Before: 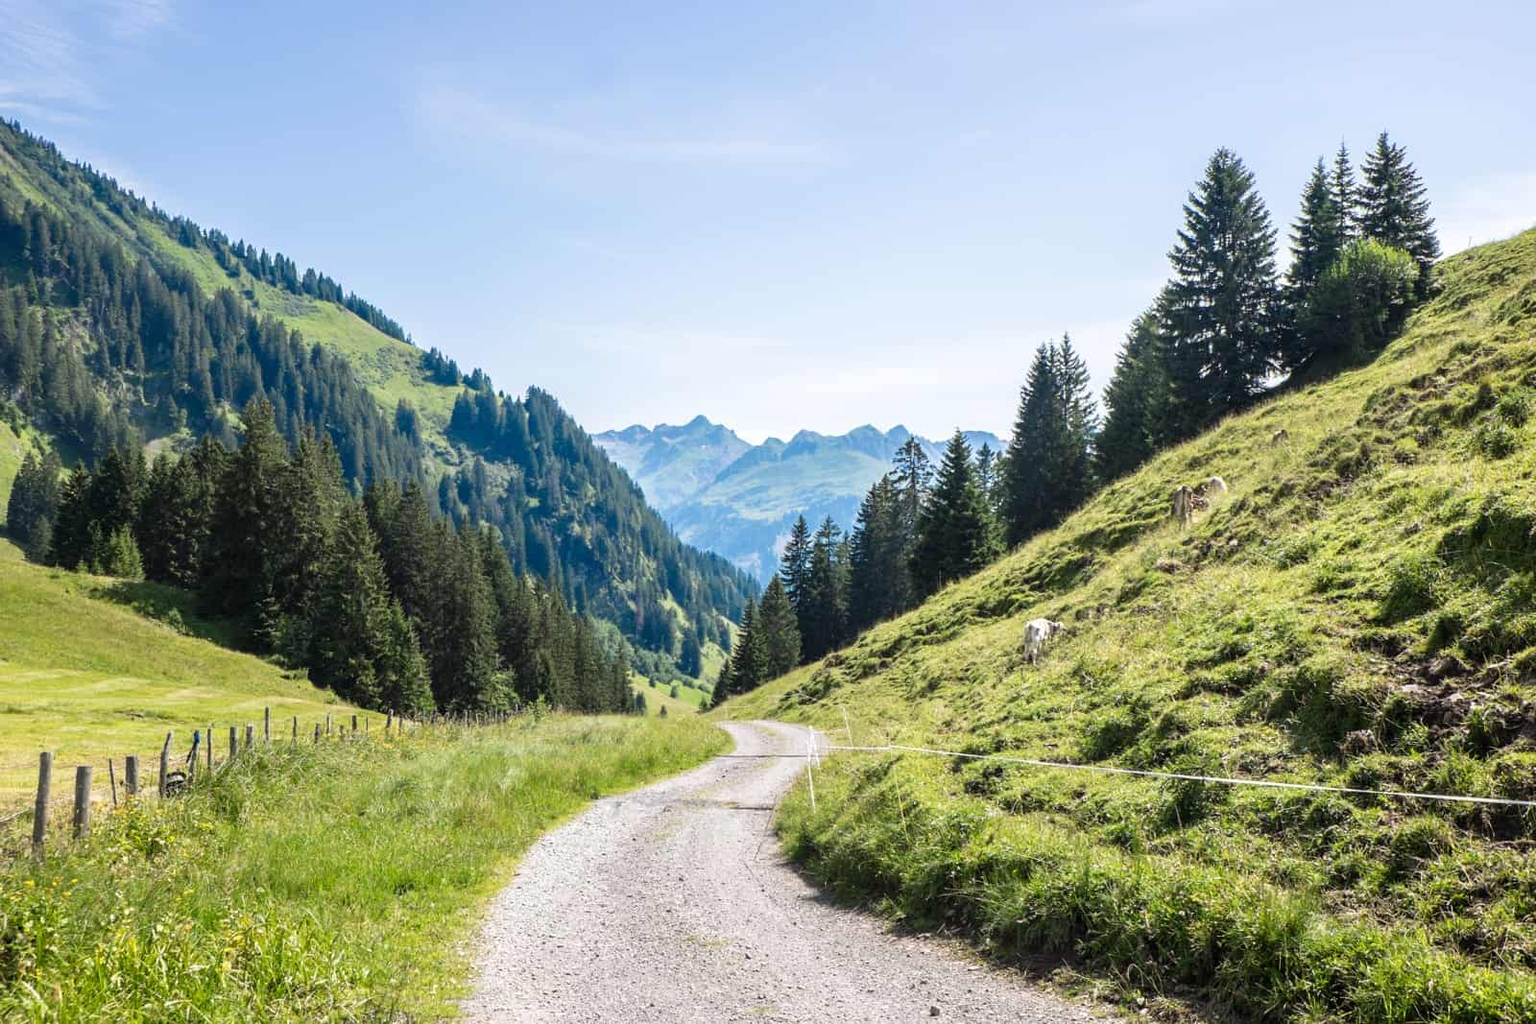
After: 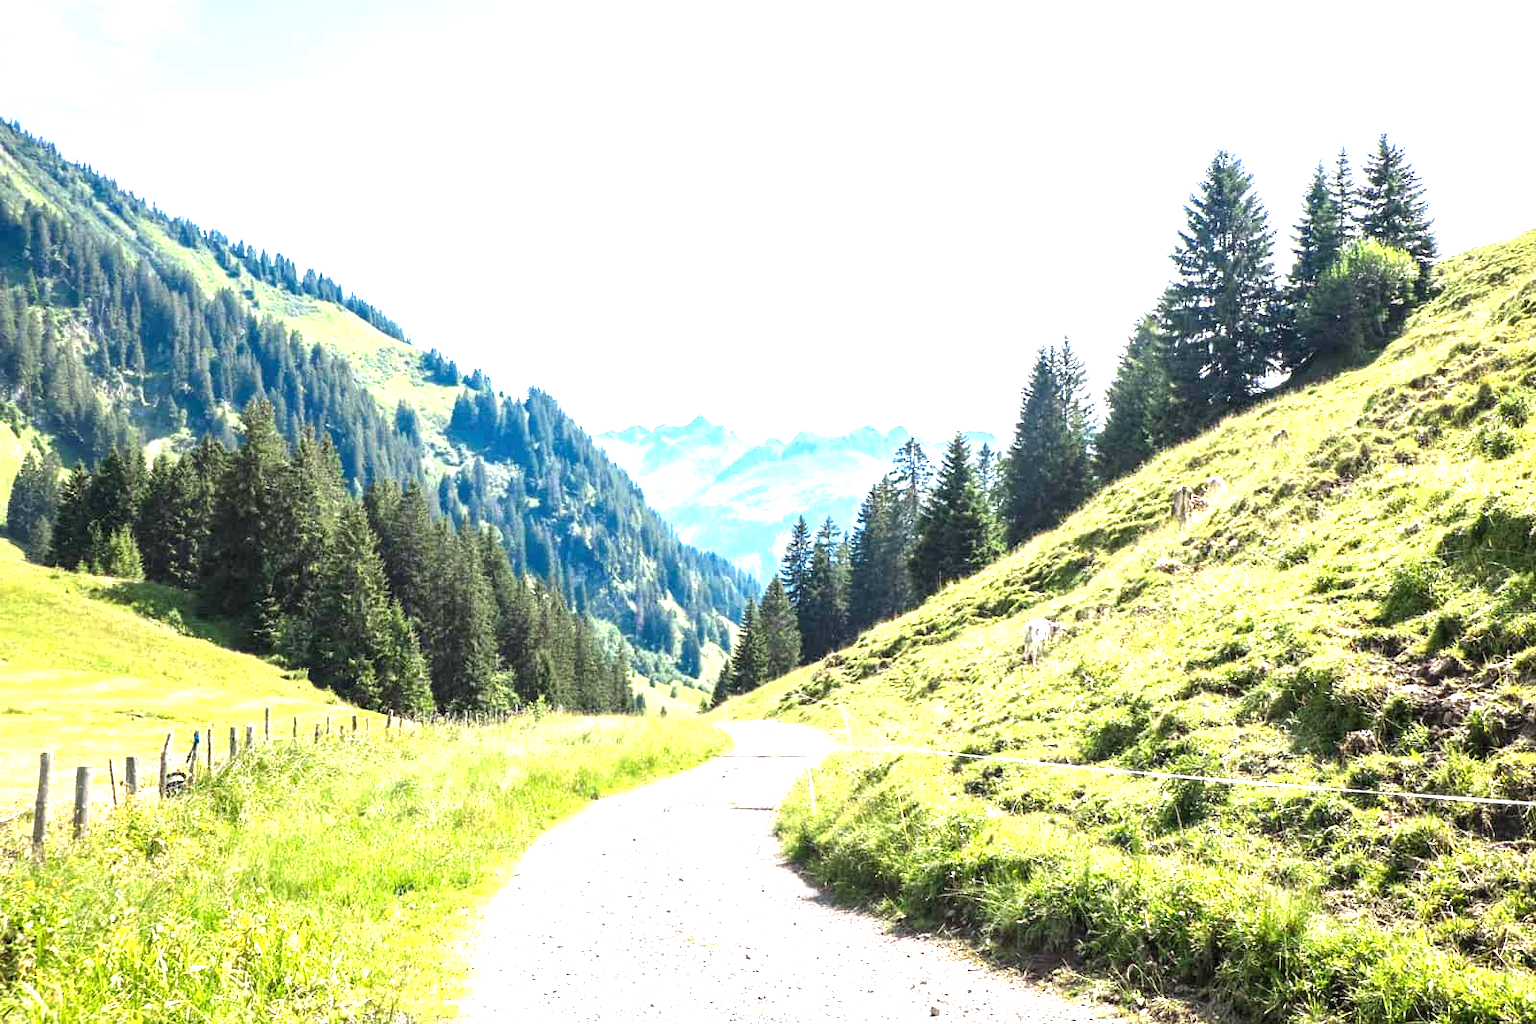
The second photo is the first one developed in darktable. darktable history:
exposure: black level correction 0, exposure 1.491 EV
